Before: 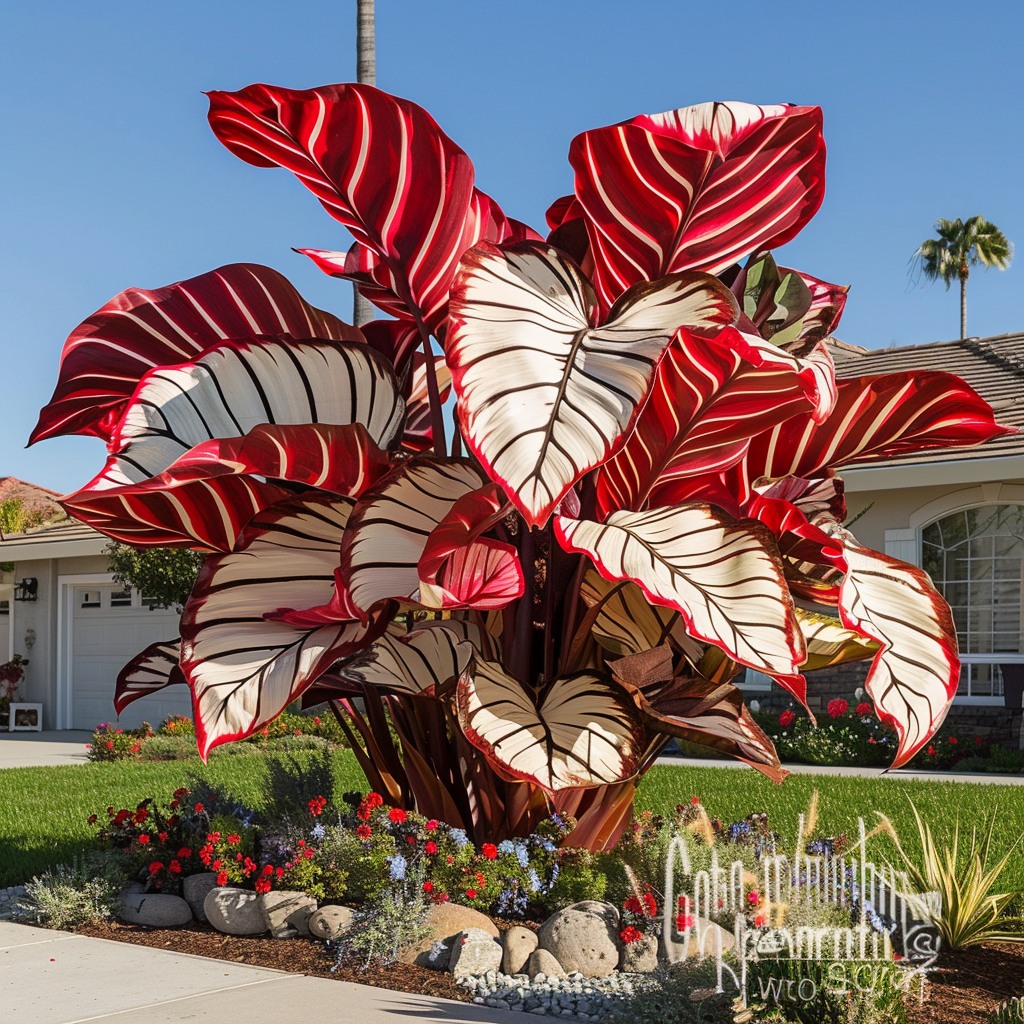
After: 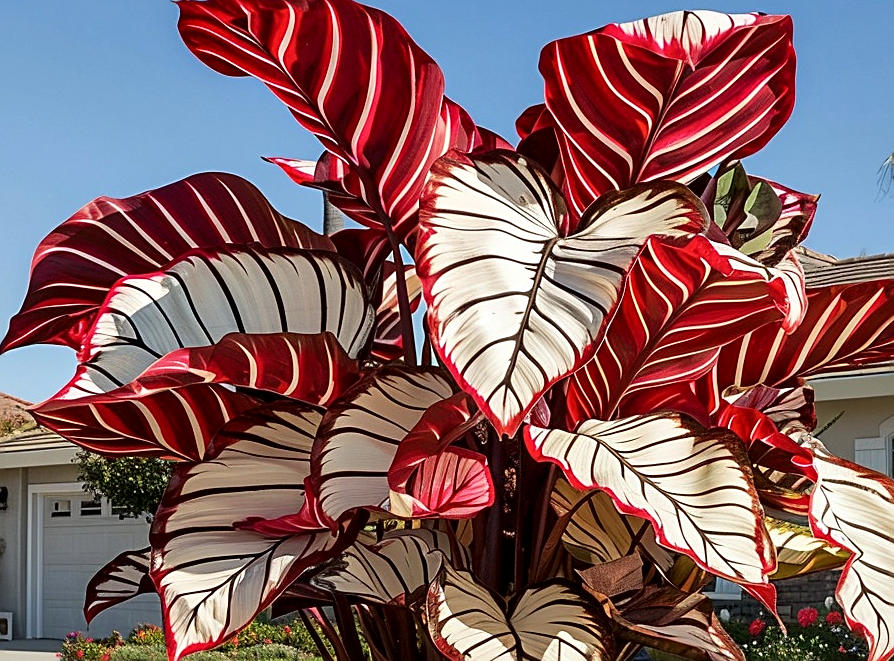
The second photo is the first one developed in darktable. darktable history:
local contrast: mode bilateral grid, contrast 25, coarseness 60, detail 151%, midtone range 0.2
white balance: red 0.978, blue 0.999
sharpen: on, module defaults
crop: left 3.015%, top 8.969%, right 9.647%, bottom 26.457%
